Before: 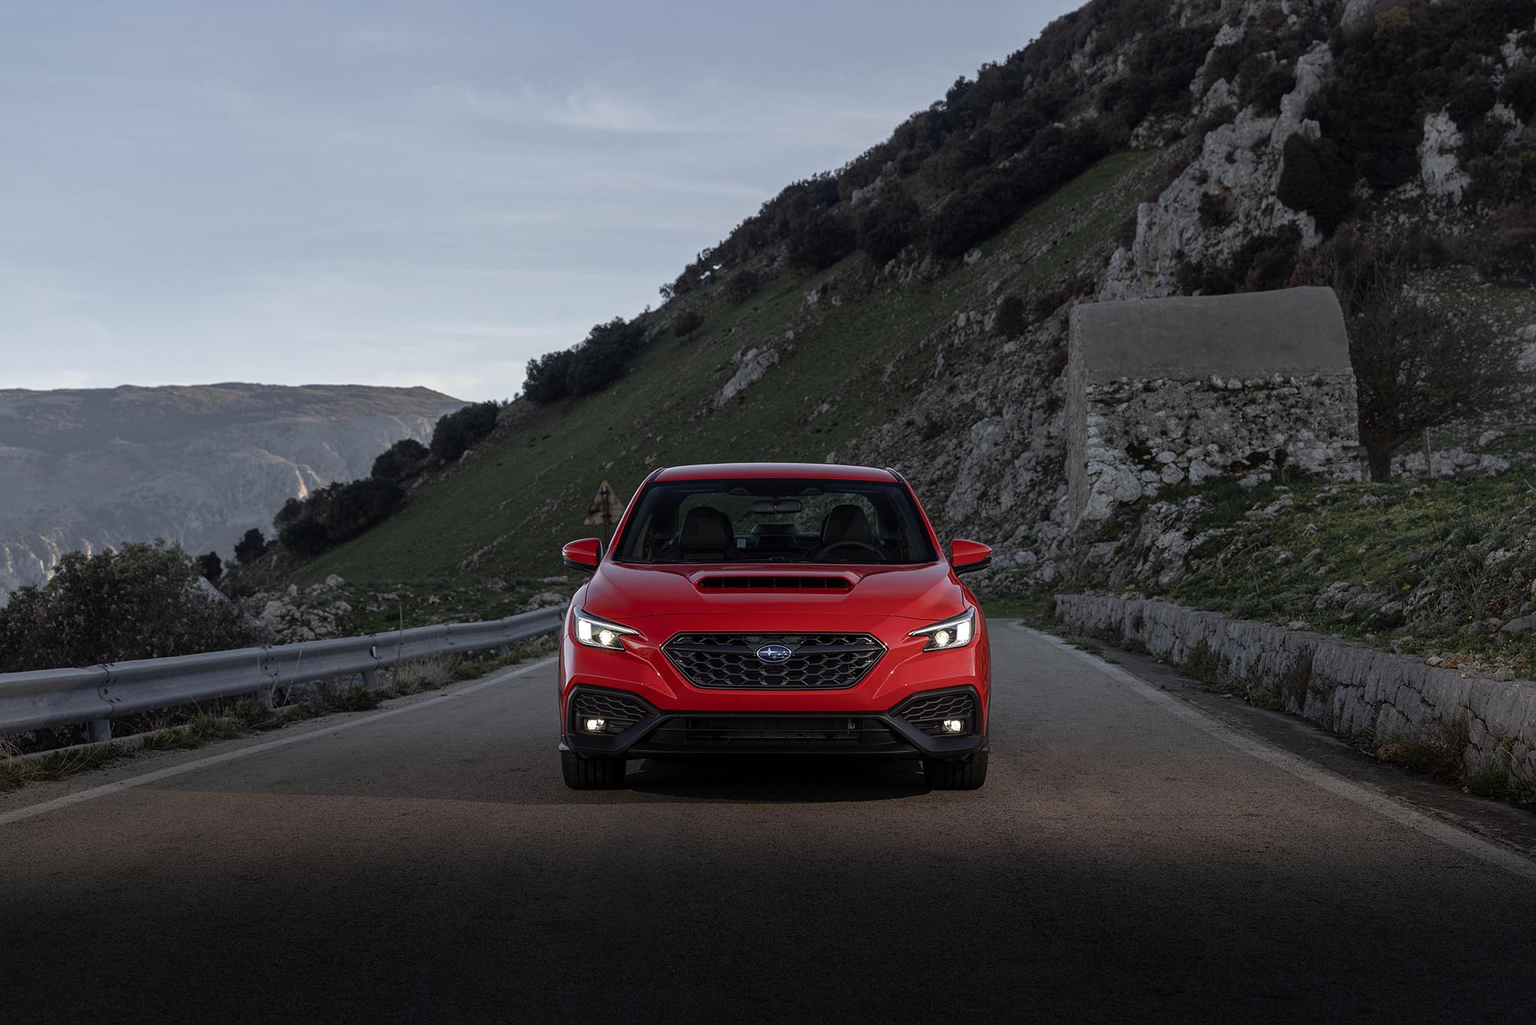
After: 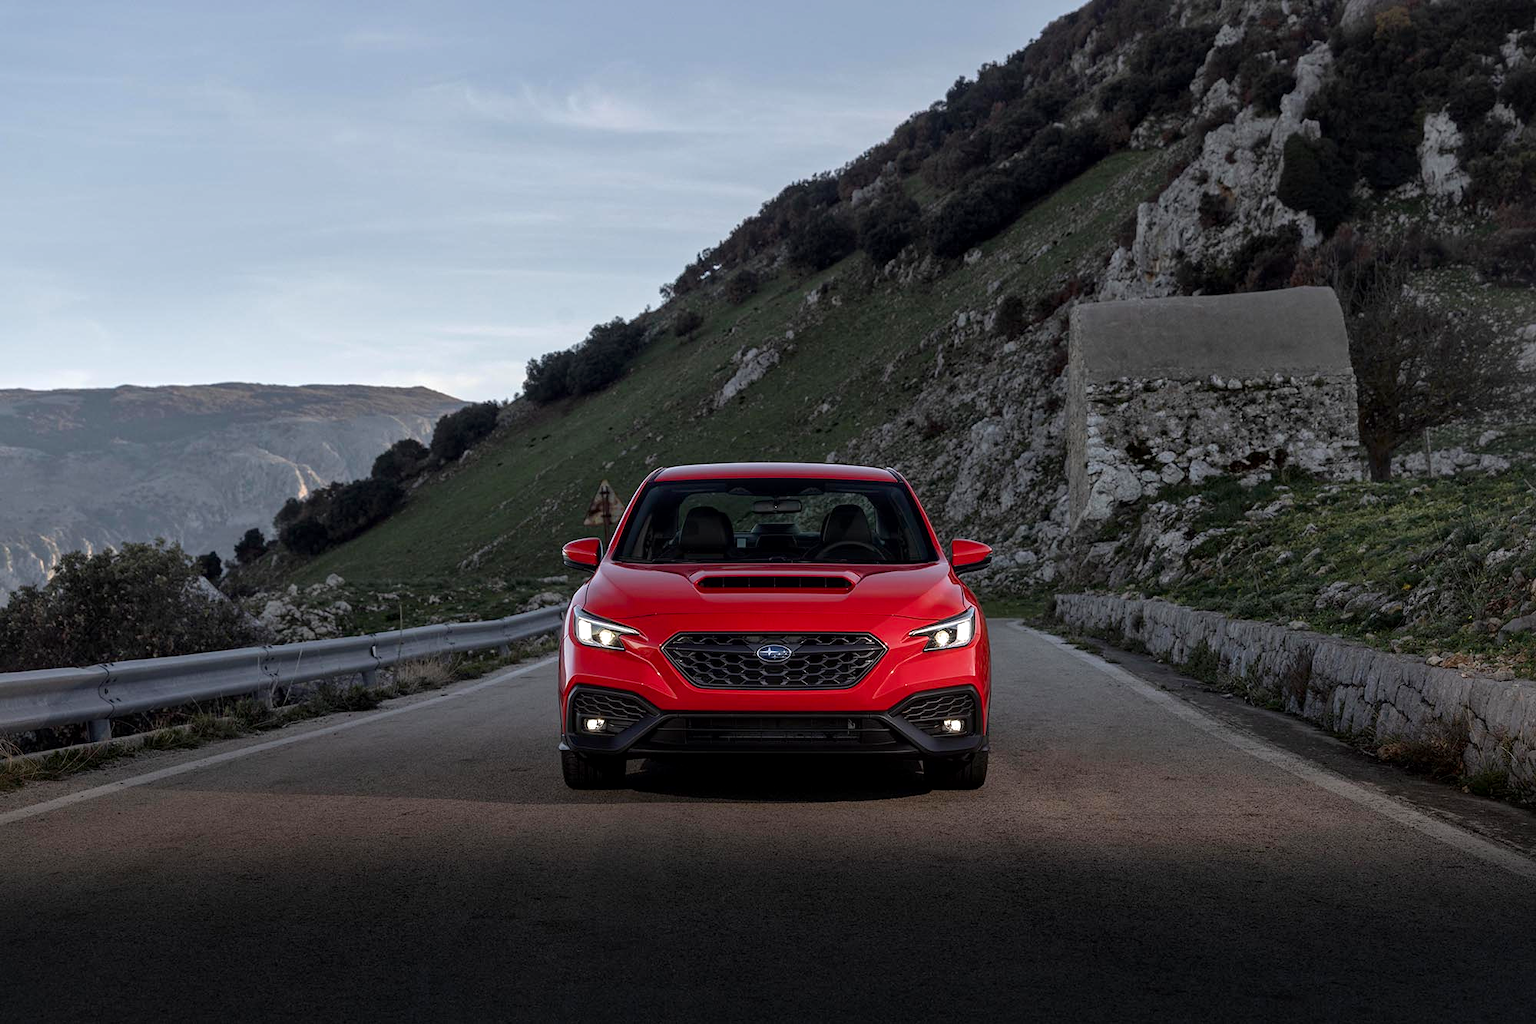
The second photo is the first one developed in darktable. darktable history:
exposure: exposure 0.207 EV, compensate highlight preservation false
local contrast: mode bilateral grid, contrast 20, coarseness 50, detail 130%, midtone range 0.2
